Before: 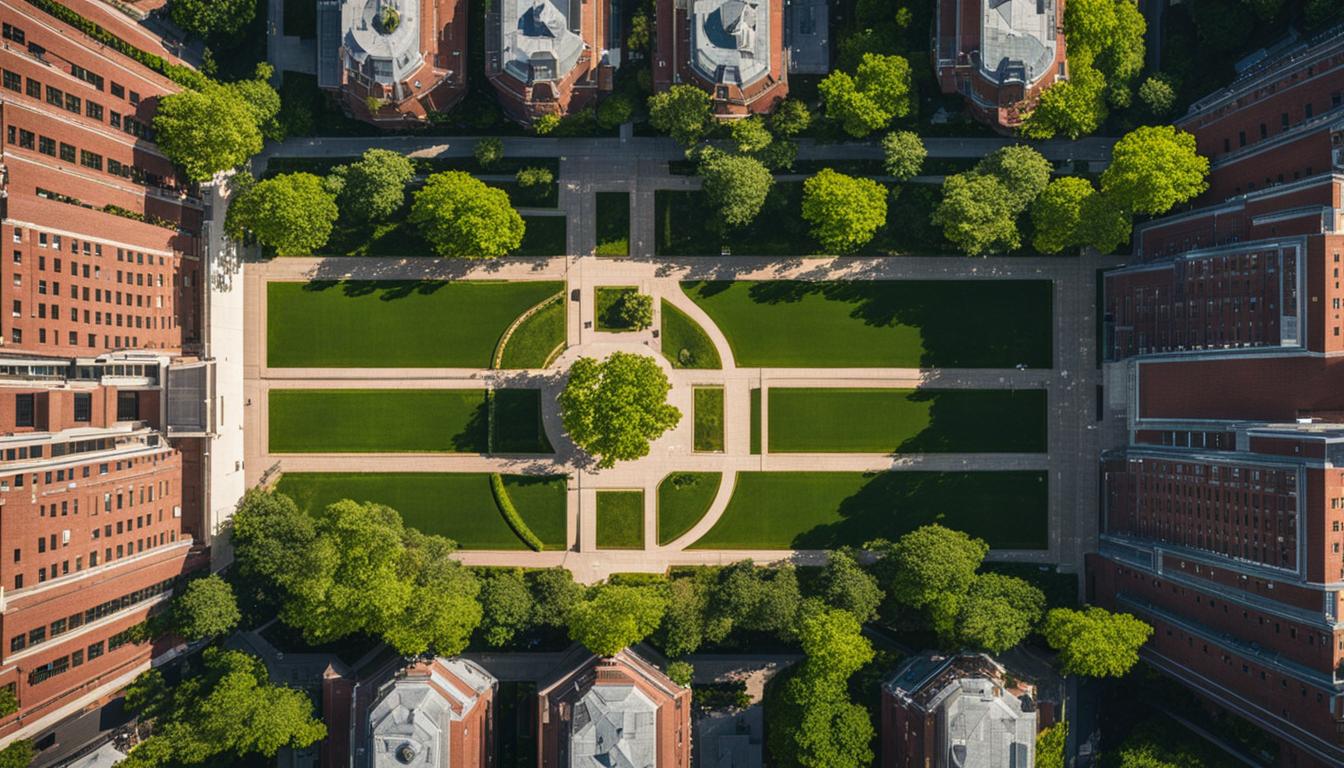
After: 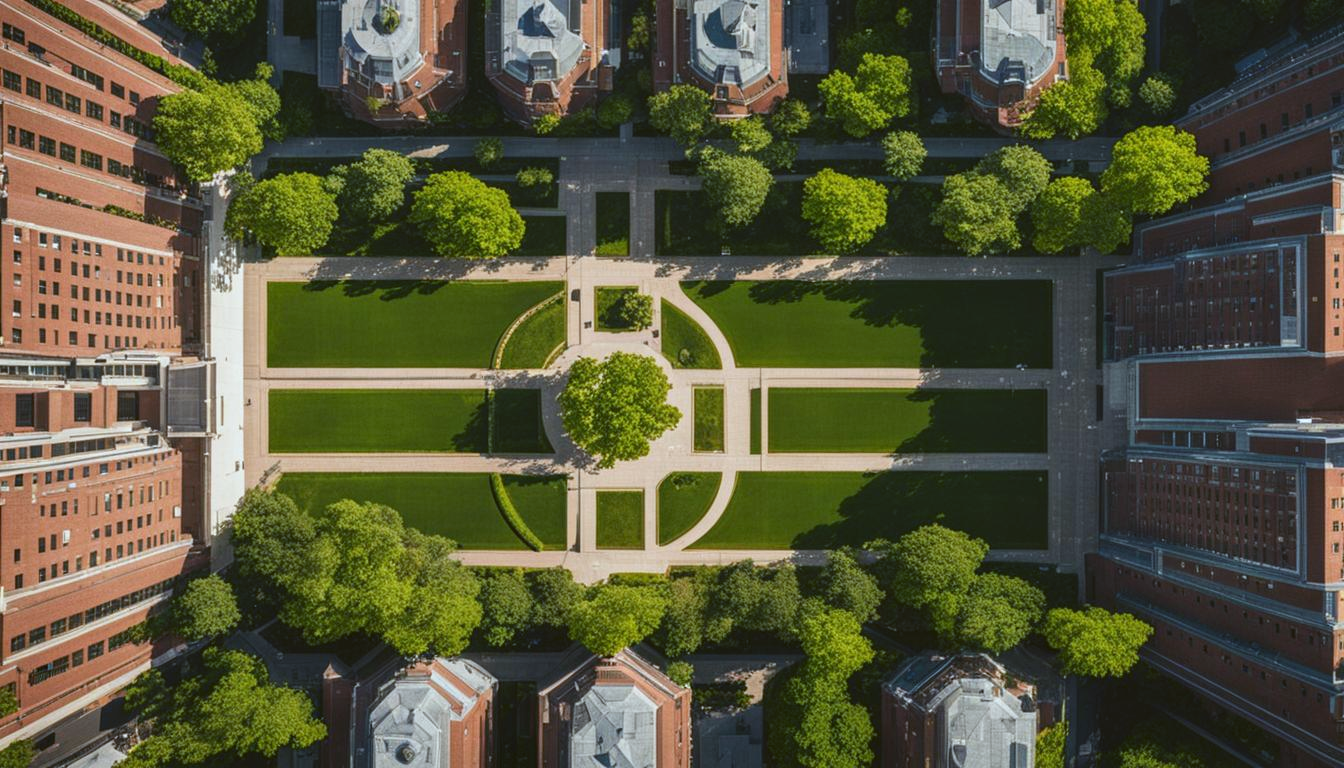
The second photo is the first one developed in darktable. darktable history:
color balance: lift [1.004, 1.002, 1.002, 0.998], gamma [1, 1.007, 1.002, 0.993], gain [1, 0.977, 1.013, 1.023], contrast -3.64%
white balance: red 0.974, blue 1.044
